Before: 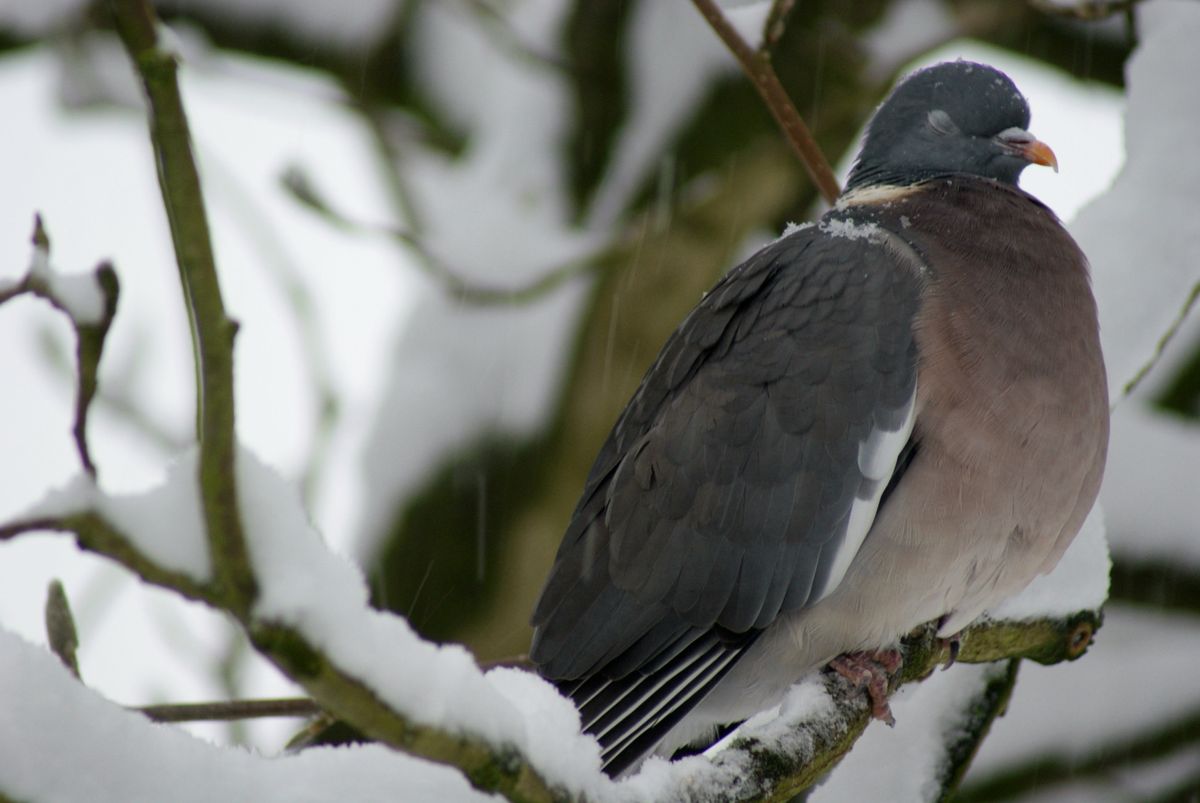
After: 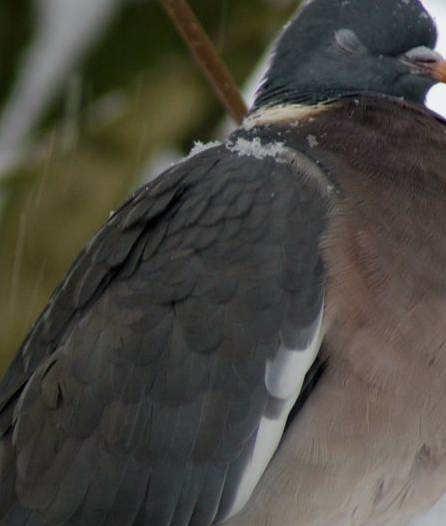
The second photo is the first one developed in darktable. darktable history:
crop and rotate: left 49.473%, top 10.149%, right 13.28%, bottom 24.253%
